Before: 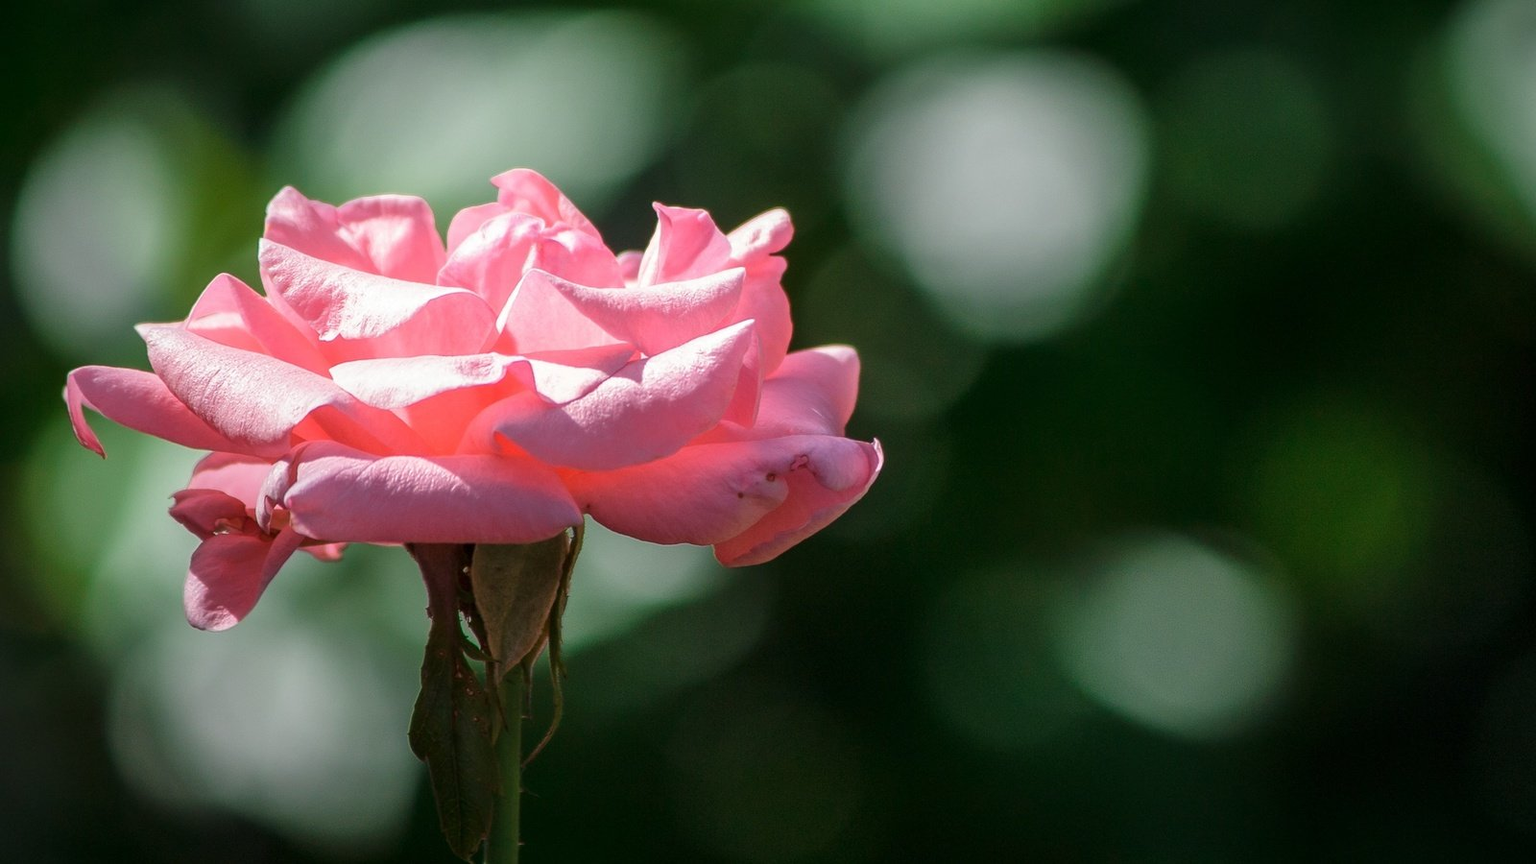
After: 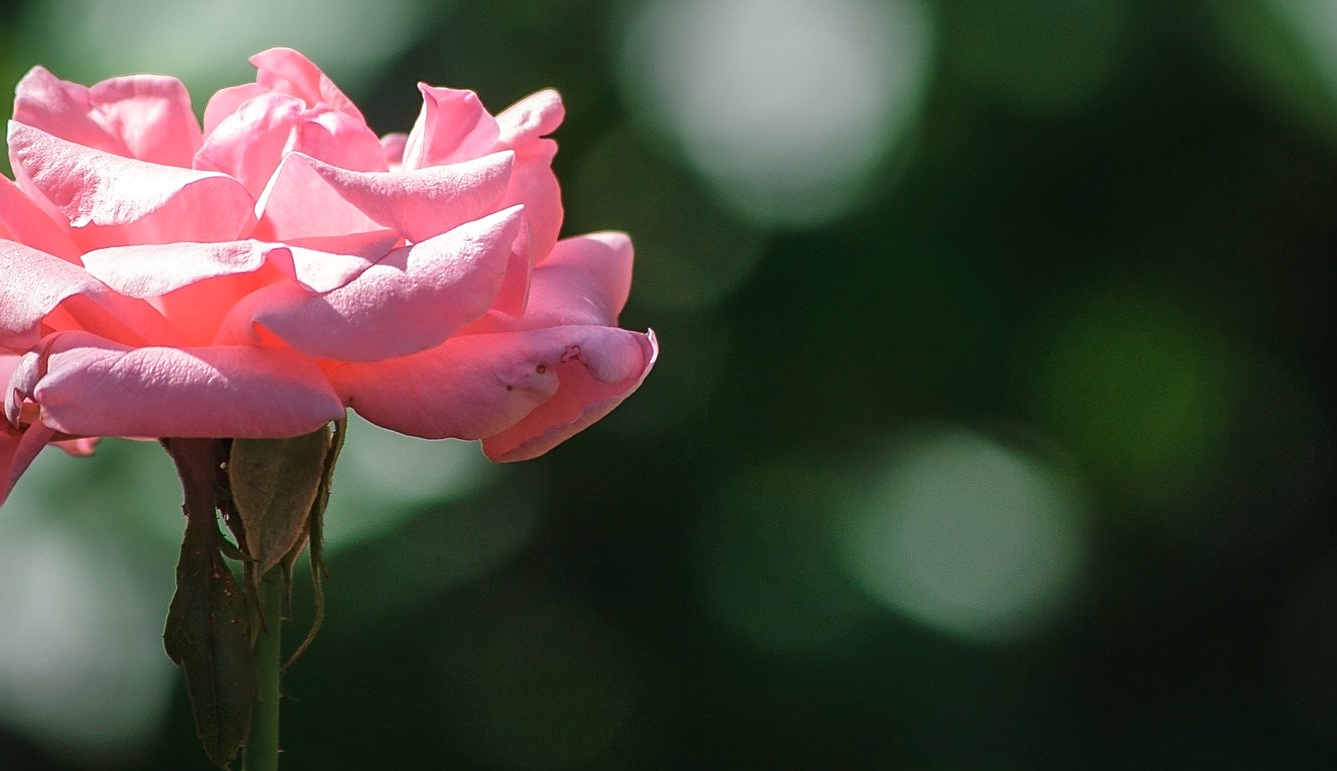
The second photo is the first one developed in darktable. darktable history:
sharpen: on, module defaults
exposure: black level correction -0.003, exposure 0.038 EV, compensate highlight preservation false
crop: left 16.406%, top 14.325%
